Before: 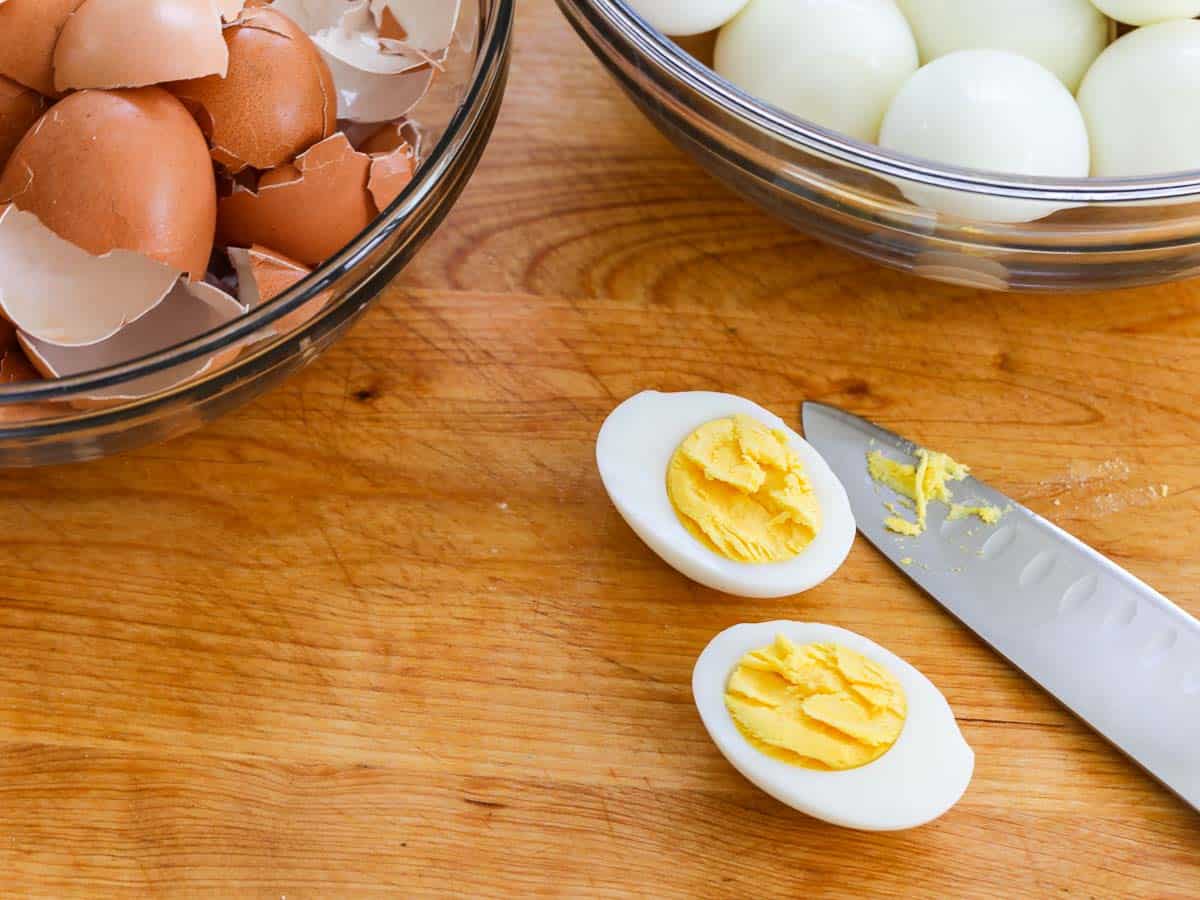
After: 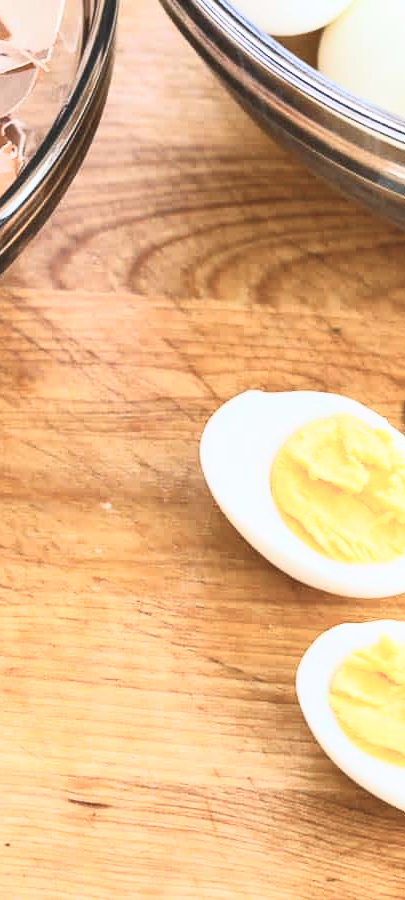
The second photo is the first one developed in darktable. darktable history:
contrast brightness saturation: contrast 0.425, brightness 0.561, saturation -0.193
crop: left 33.009%, right 33.181%
